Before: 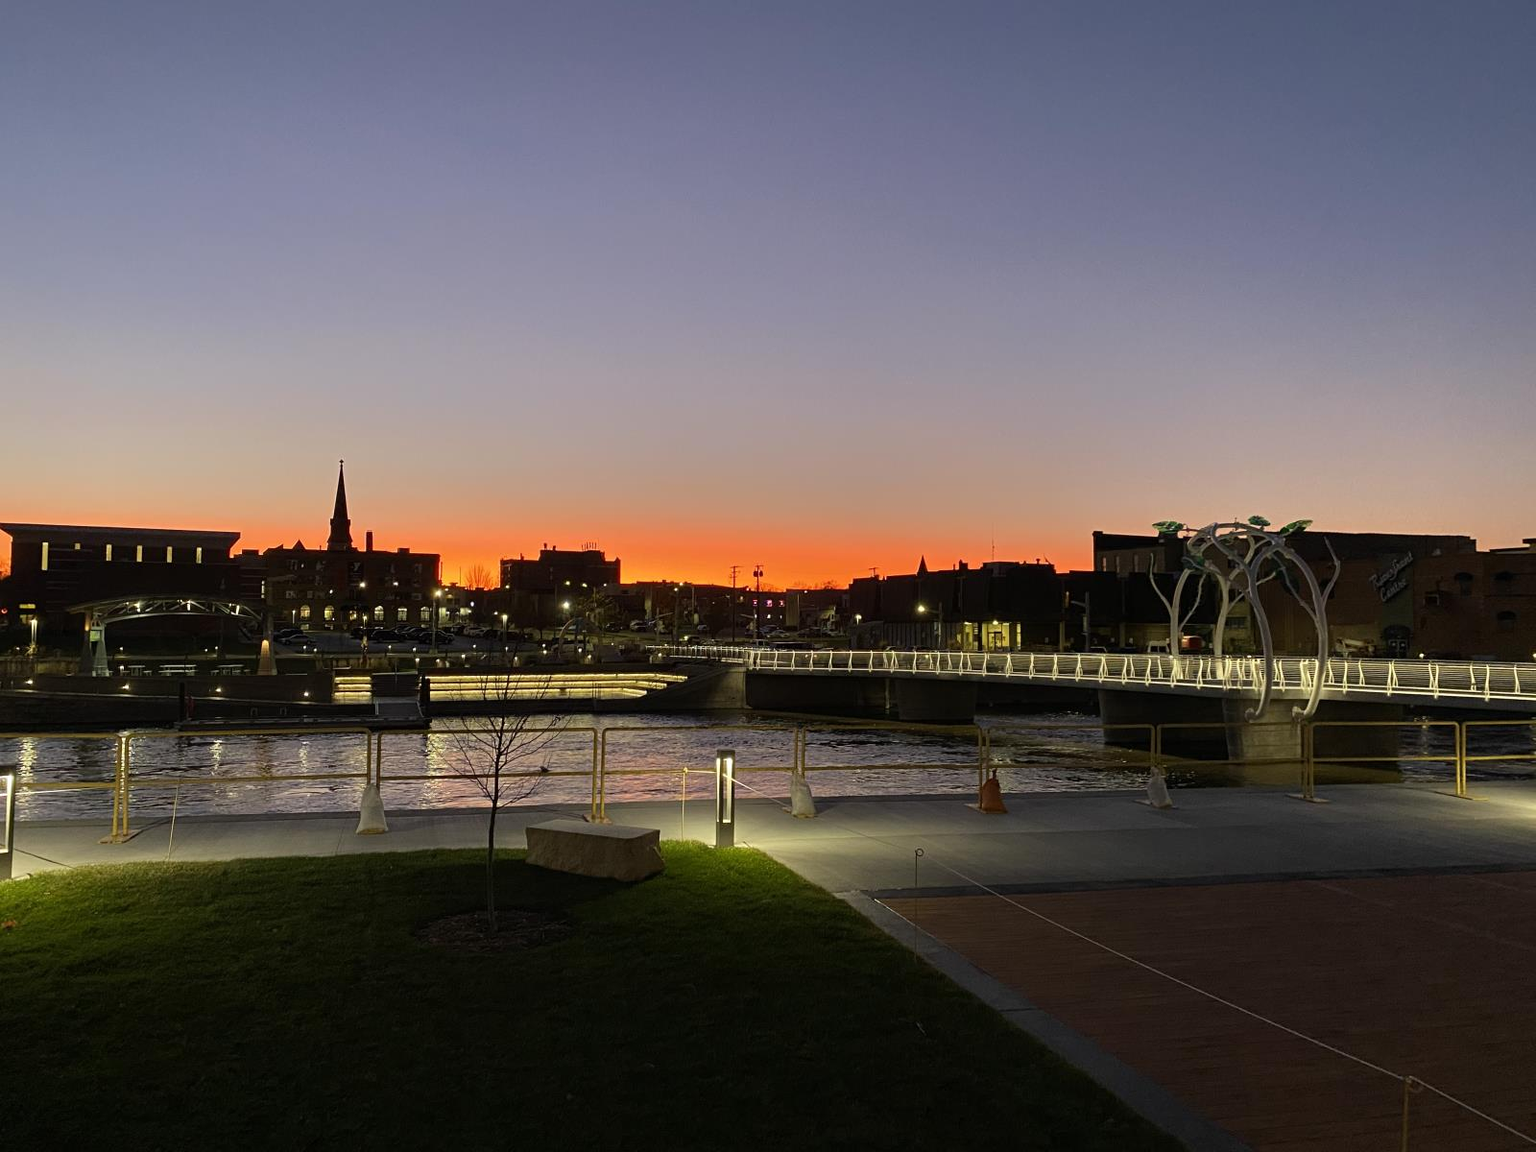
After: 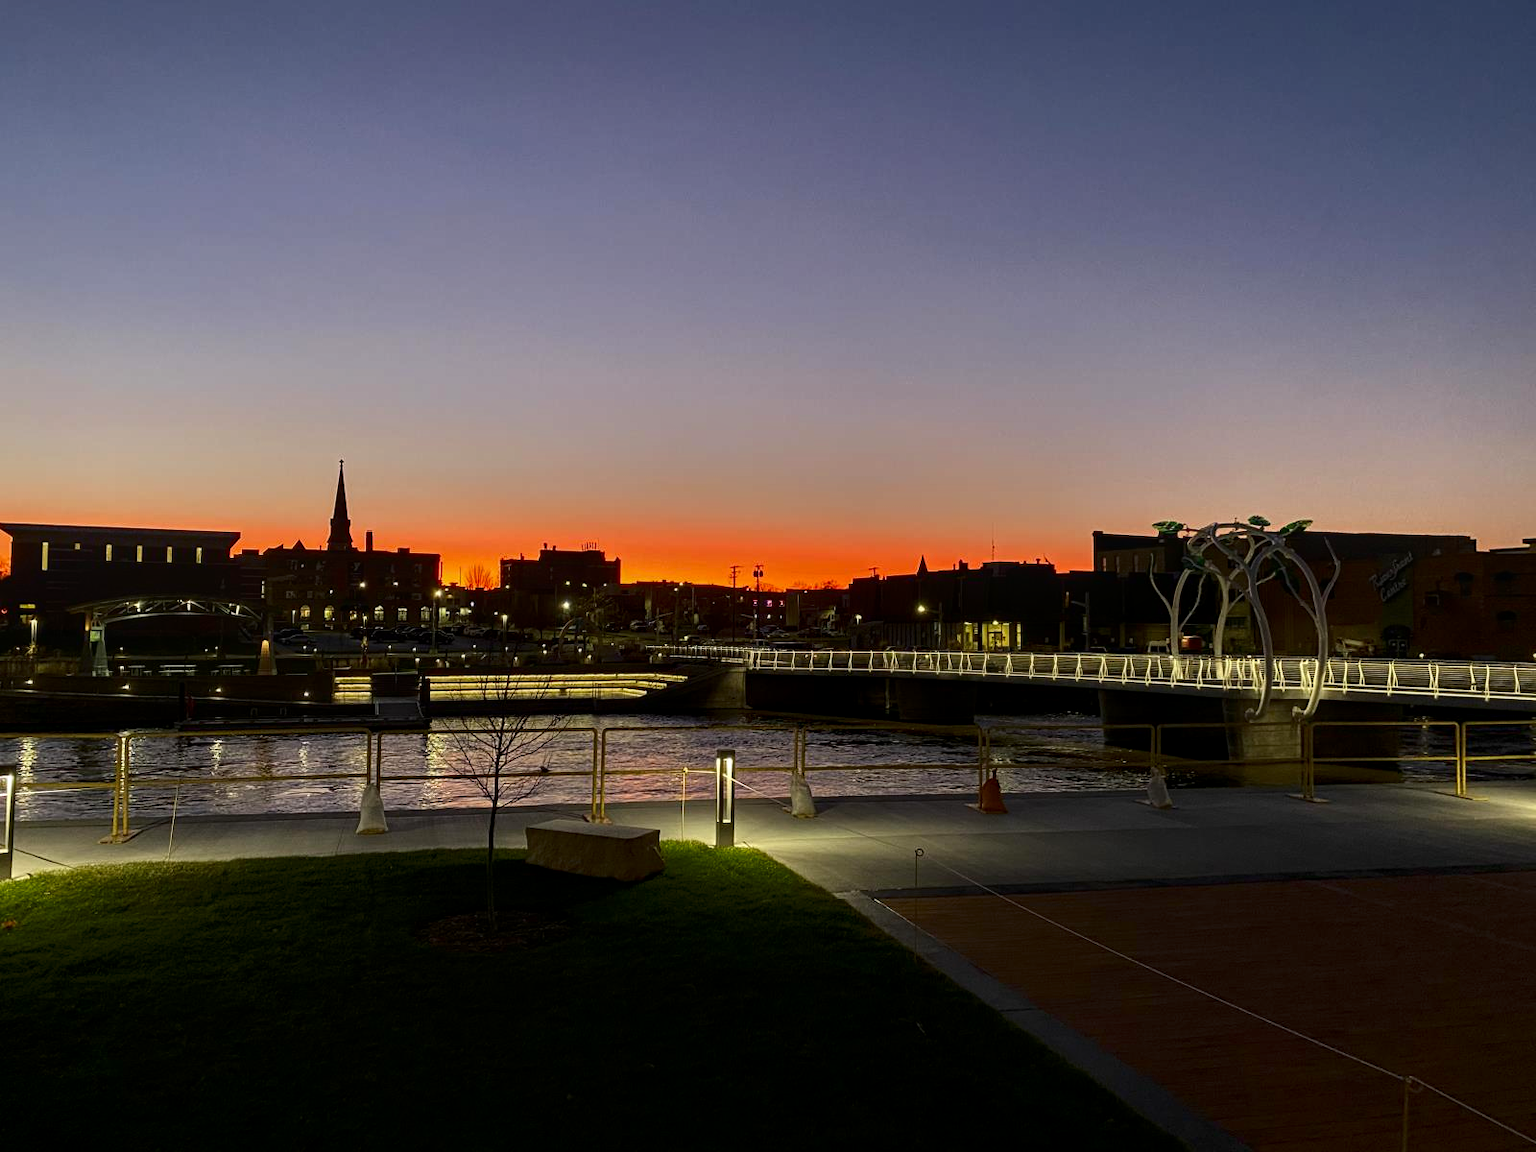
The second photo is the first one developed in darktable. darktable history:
local contrast: on, module defaults
color balance rgb: linear chroma grading › shadows -3%, linear chroma grading › highlights -4%
contrast brightness saturation: contrast 0.12, brightness -0.12, saturation 0.2
